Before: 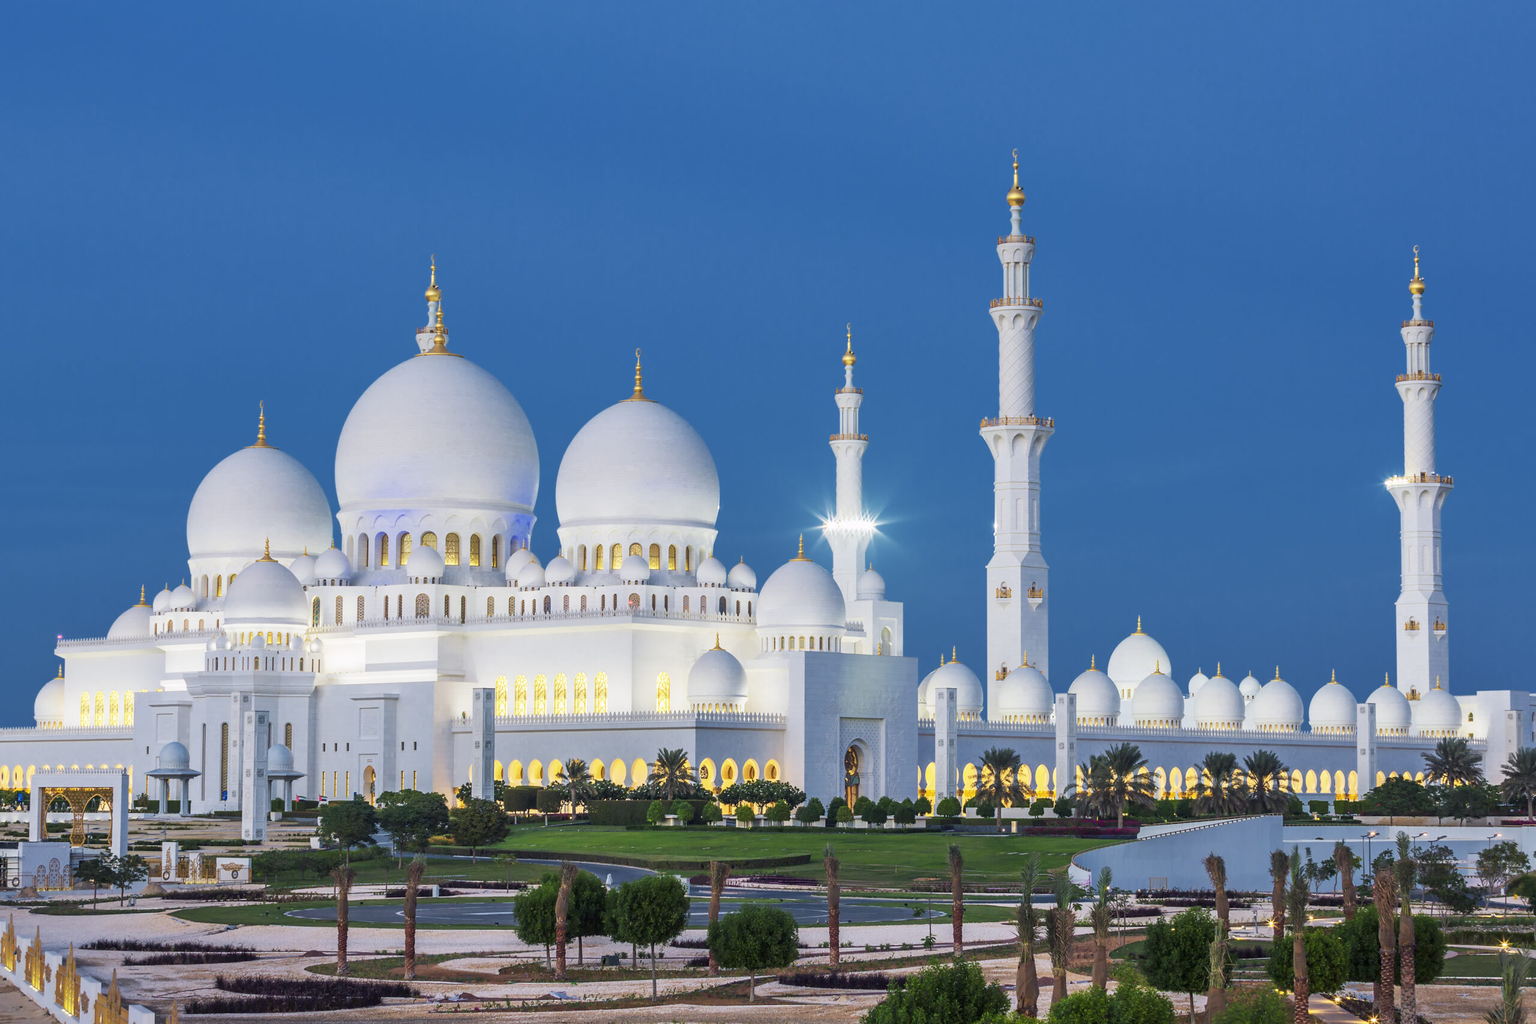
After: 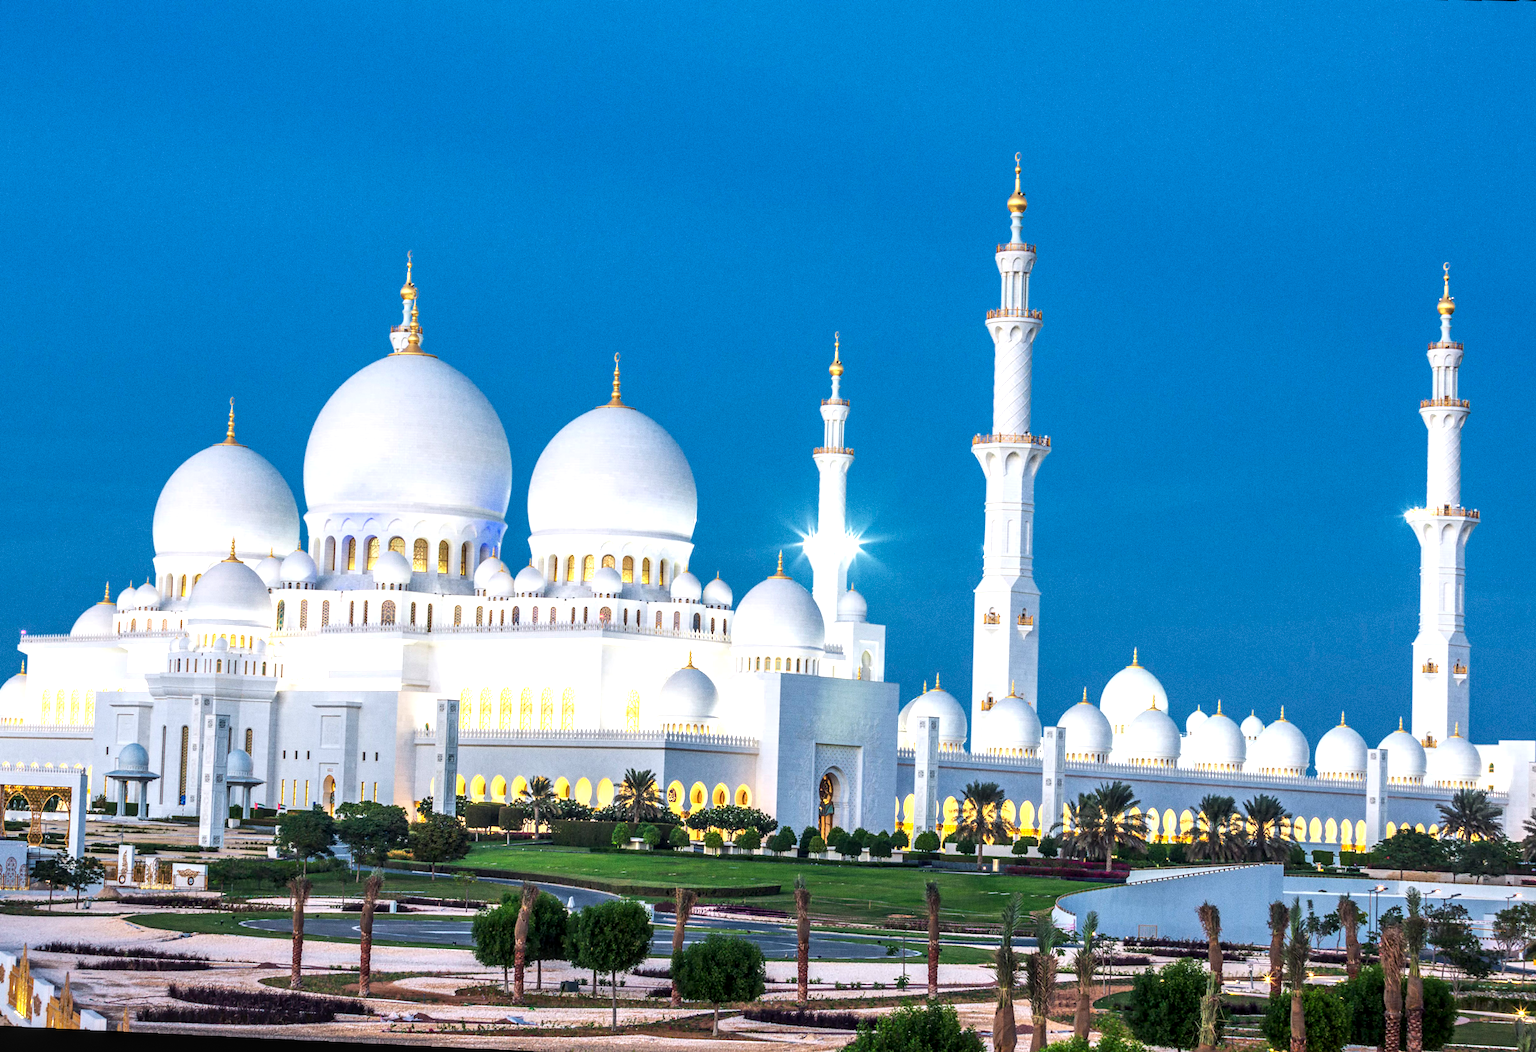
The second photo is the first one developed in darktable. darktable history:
crop and rotate: angle -1.69°
local contrast: detail 130%
tone equalizer: -8 EV -0.417 EV, -7 EV -0.389 EV, -6 EV -0.333 EV, -5 EV -0.222 EV, -3 EV 0.222 EV, -2 EV 0.333 EV, -1 EV 0.389 EV, +0 EV 0.417 EV, edges refinement/feathering 500, mask exposure compensation -1.25 EV, preserve details no
grain: coarseness 0.09 ISO
exposure: exposure 0.2 EV, compensate highlight preservation false
rotate and perspective: lens shift (horizontal) -0.055, automatic cropping off
